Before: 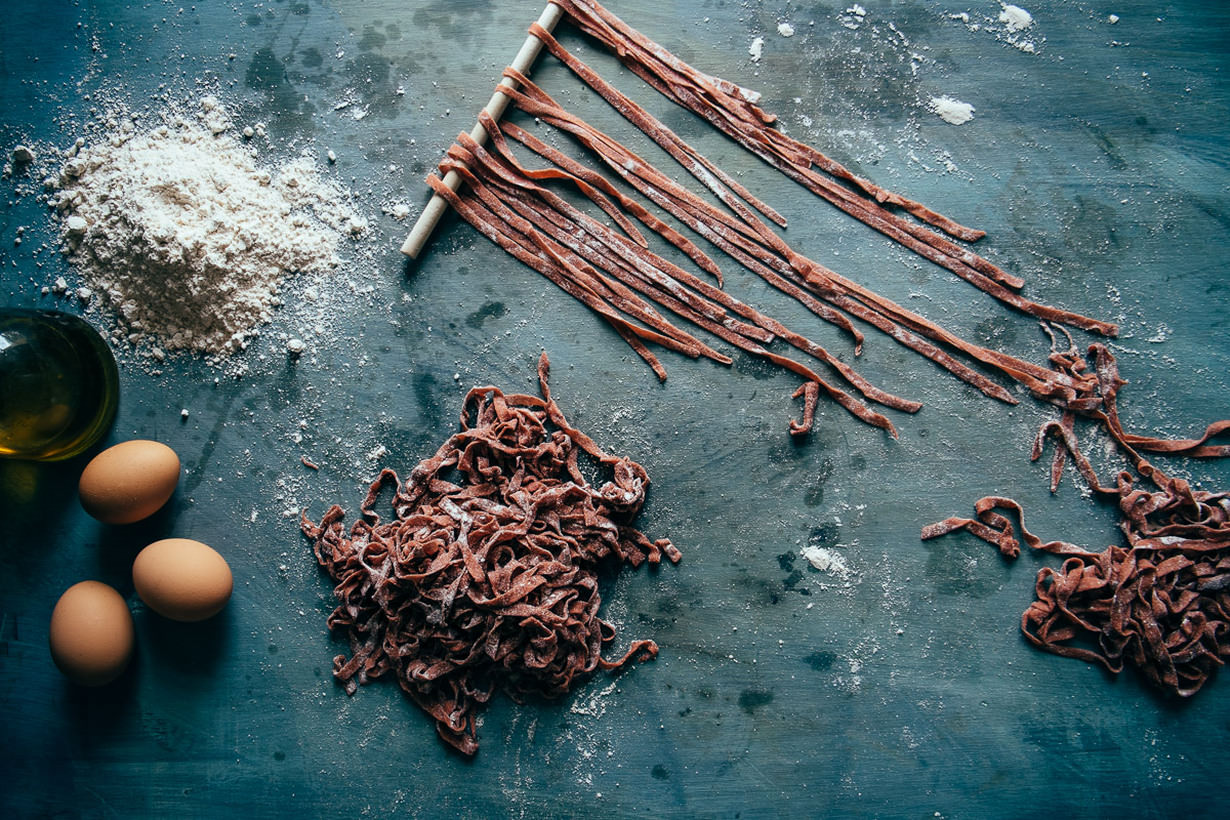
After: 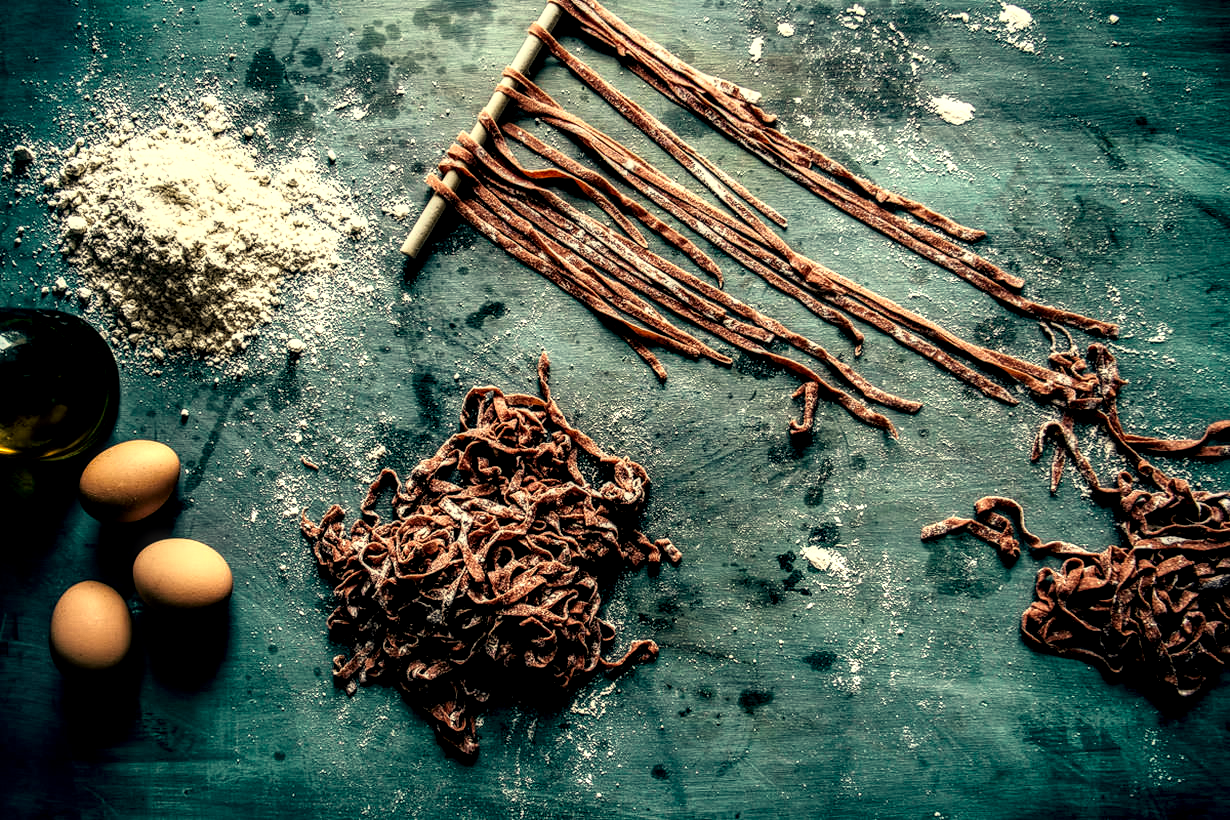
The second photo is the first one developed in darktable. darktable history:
tone curve: curves: ch0 [(0, 0.036) (0.053, 0.068) (0.211, 0.217) (0.519, 0.513) (0.847, 0.82) (0.991, 0.914)]; ch1 [(0, 0) (0.276, 0.206) (0.412, 0.353) (0.482, 0.475) (0.495, 0.5) (0.509, 0.502) (0.563, 0.57) (0.667, 0.672) (0.788, 0.809) (1, 1)]; ch2 [(0, 0) (0.438, 0.456) (0.473, 0.47) (0.503, 0.503) (0.523, 0.528) (0.562, 0.571) (0.612, 0.61) (0.679, 0.72) (1, 1)], color space Lab, independent channels, preserve colors none
color correction: highlights a* 2.62, highlights b* 23.2
local contrast: highlights 22%, detail 197%
filmic rgb: black relative exposure -8.03 EV, white relative exposure 2.34 EV, hardness 6.67
